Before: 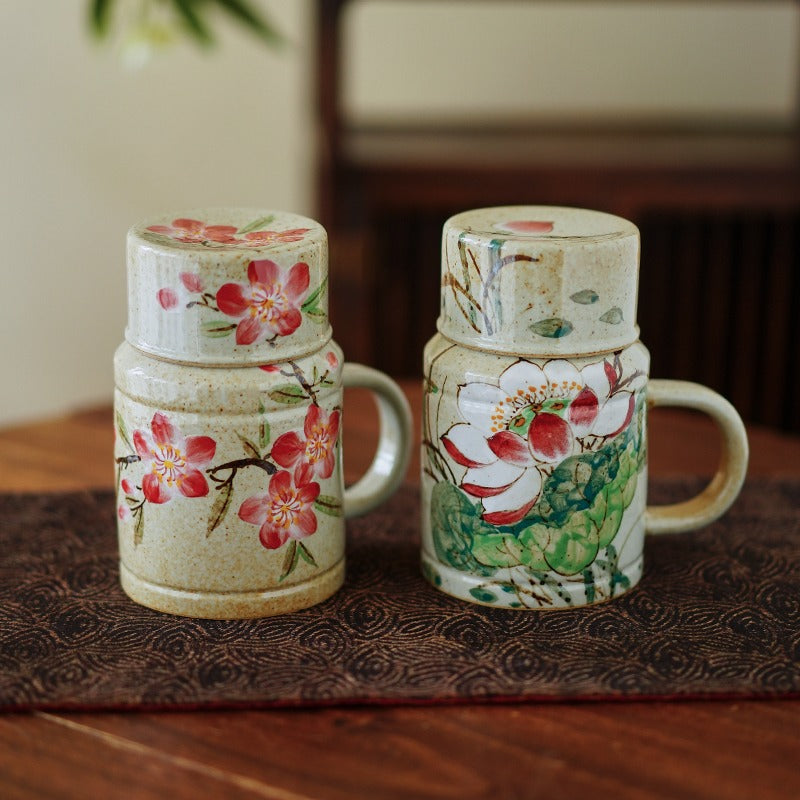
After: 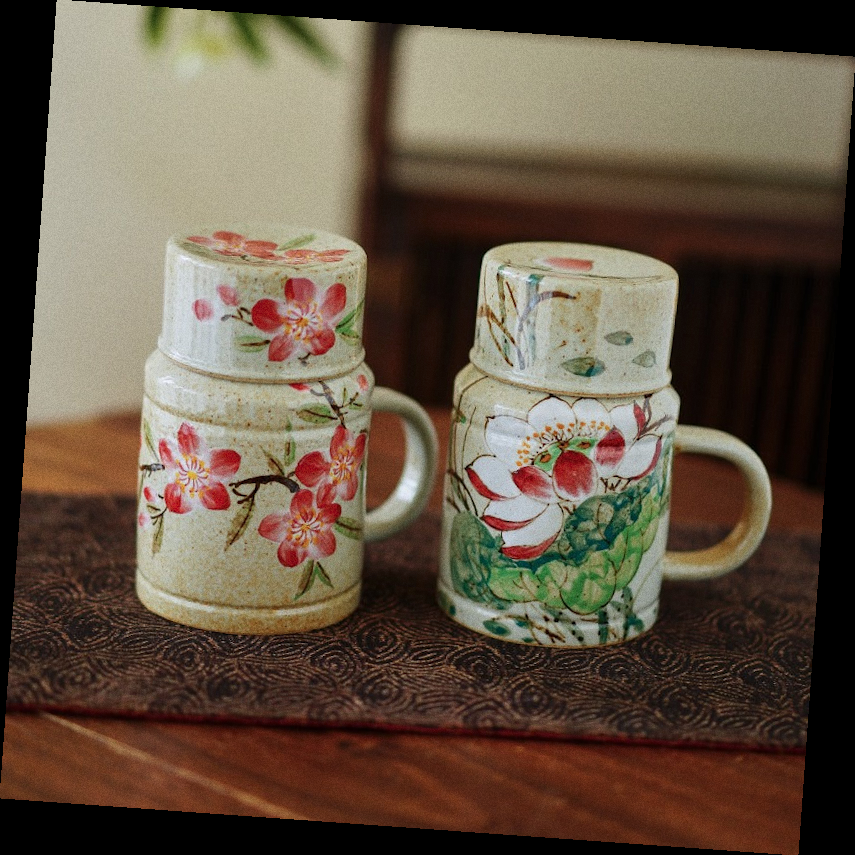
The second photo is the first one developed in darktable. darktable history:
rotate and perspective: rotation 4.1°, automatic cropping off
grain: coarseness 0.09 ISO
